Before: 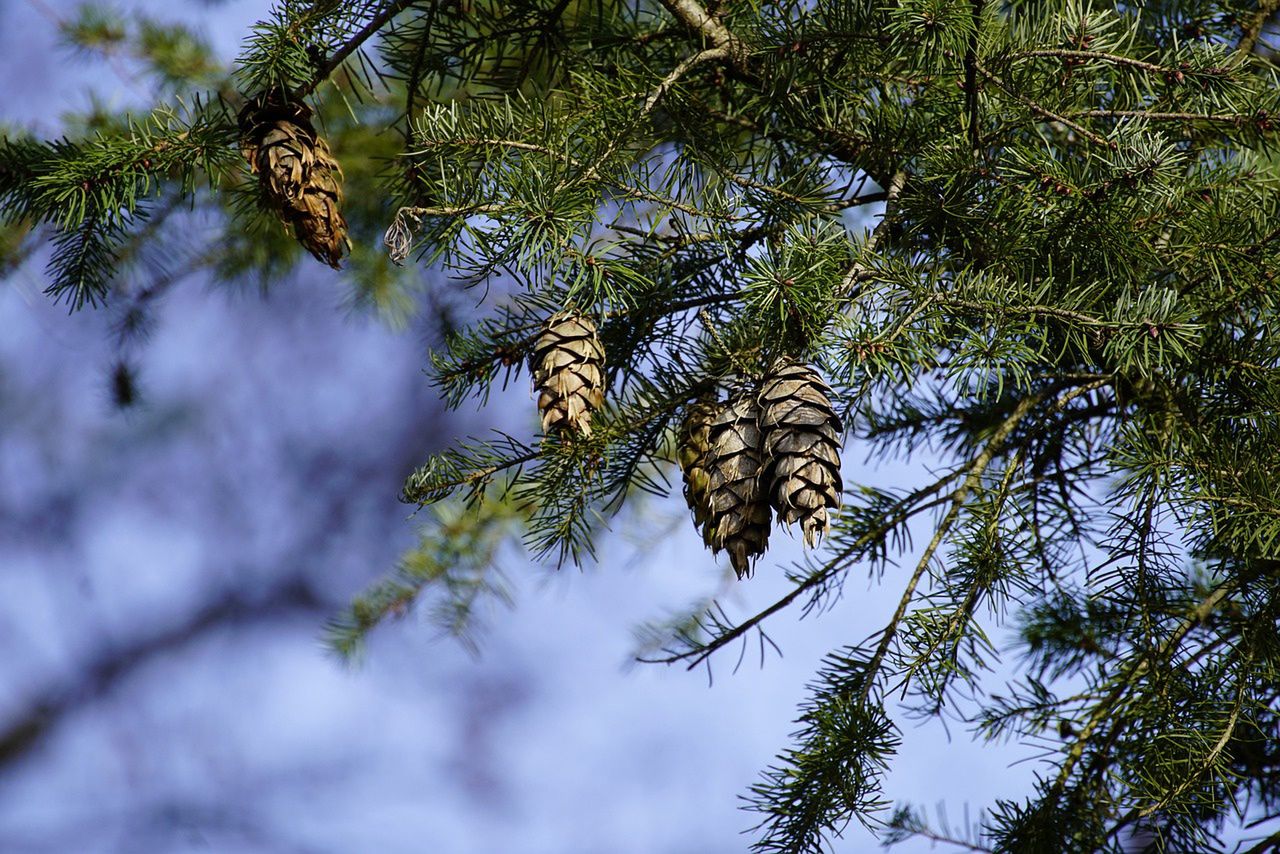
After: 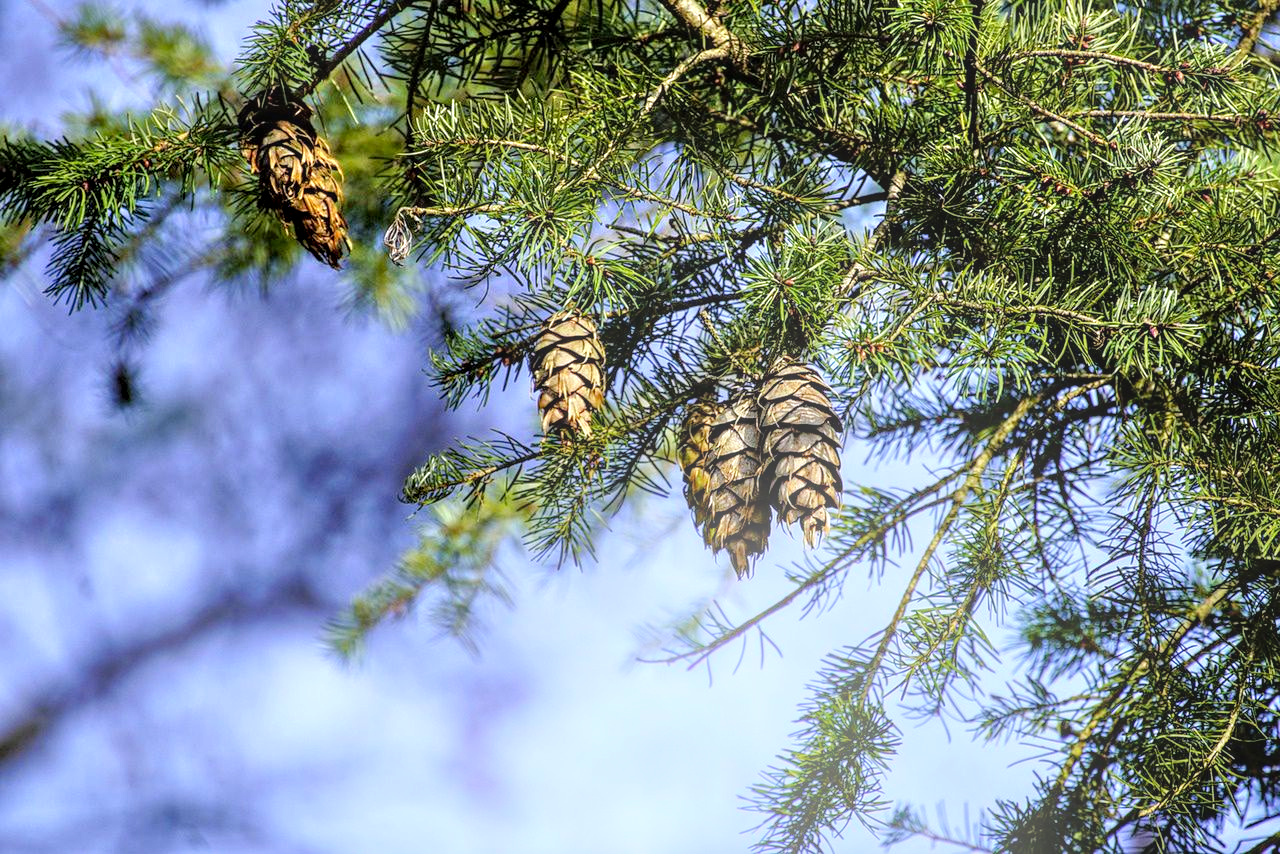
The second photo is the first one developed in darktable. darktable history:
bloom: threshold 82.5%, strength 16.25%
local contrast: highlights 60%, shadows 60%, detail 160%
contrast brightness saturation: contrast 0.04, saturation 0.16
tone equalizer: -7 EV 0.15 EV, -6 EV 0.6 EV, -5 EV 1.15 EV, -4 EV 1.33 EV, -3 EV 1.15 EV, -2 EV 0.6 EV, -1 EV 0.15 EV, mask exposure compensation -0.5 EV
